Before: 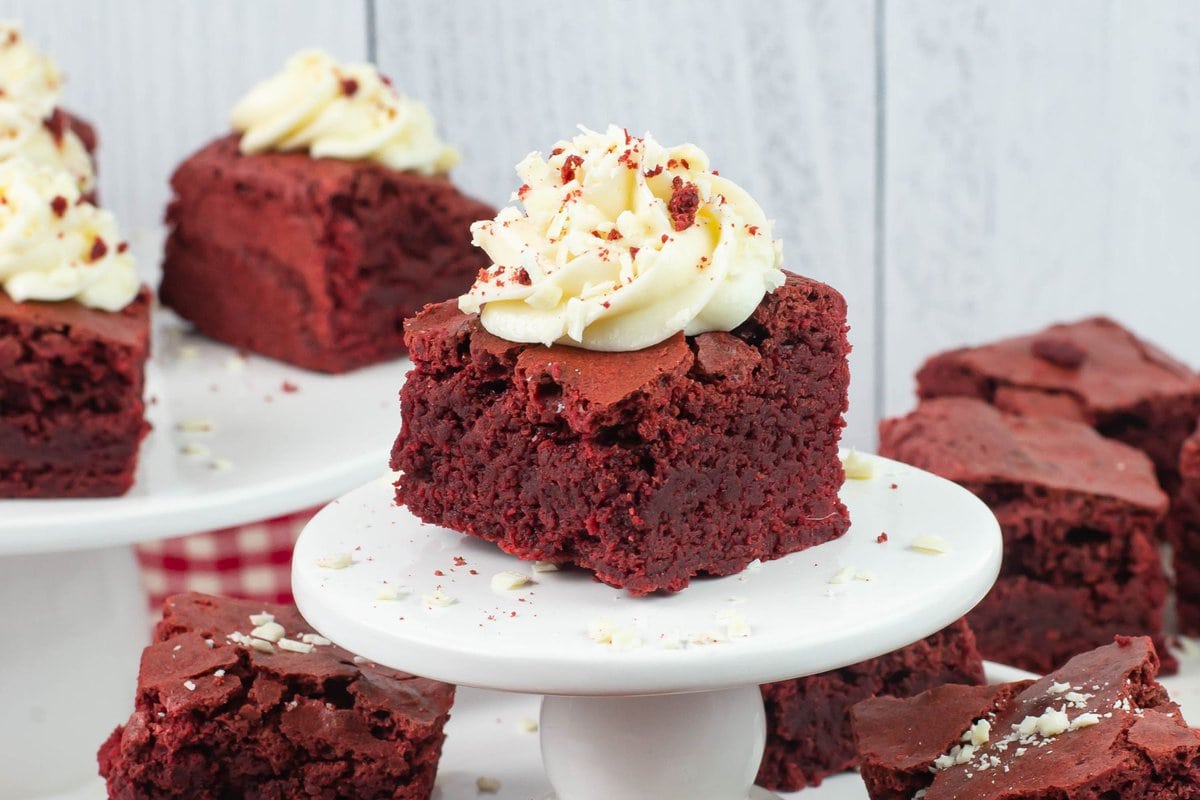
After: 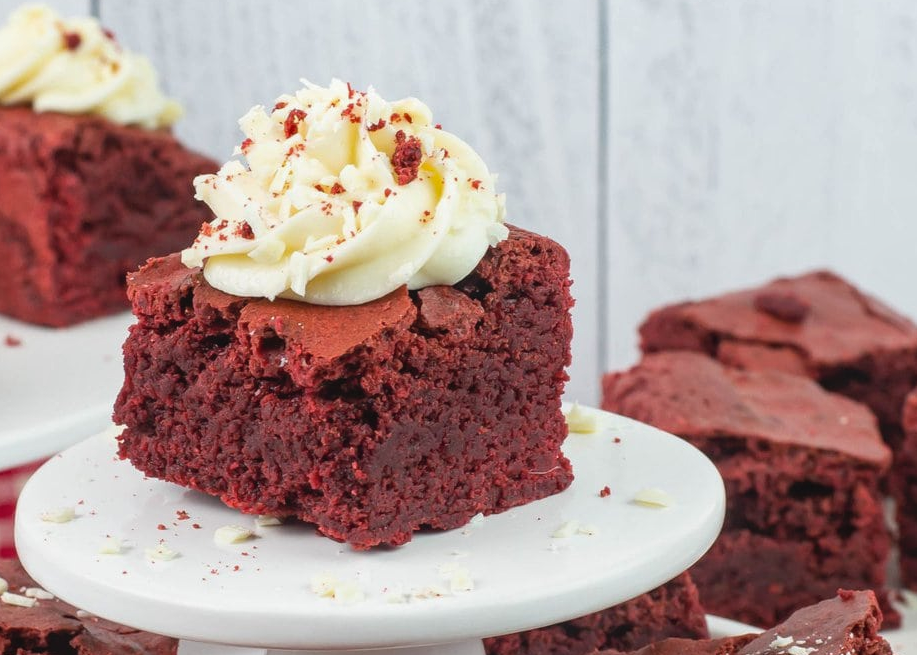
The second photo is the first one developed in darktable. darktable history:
crop: left 23.095%, top 5.827%, bottom 11.854%
local contrast: detail 110%
